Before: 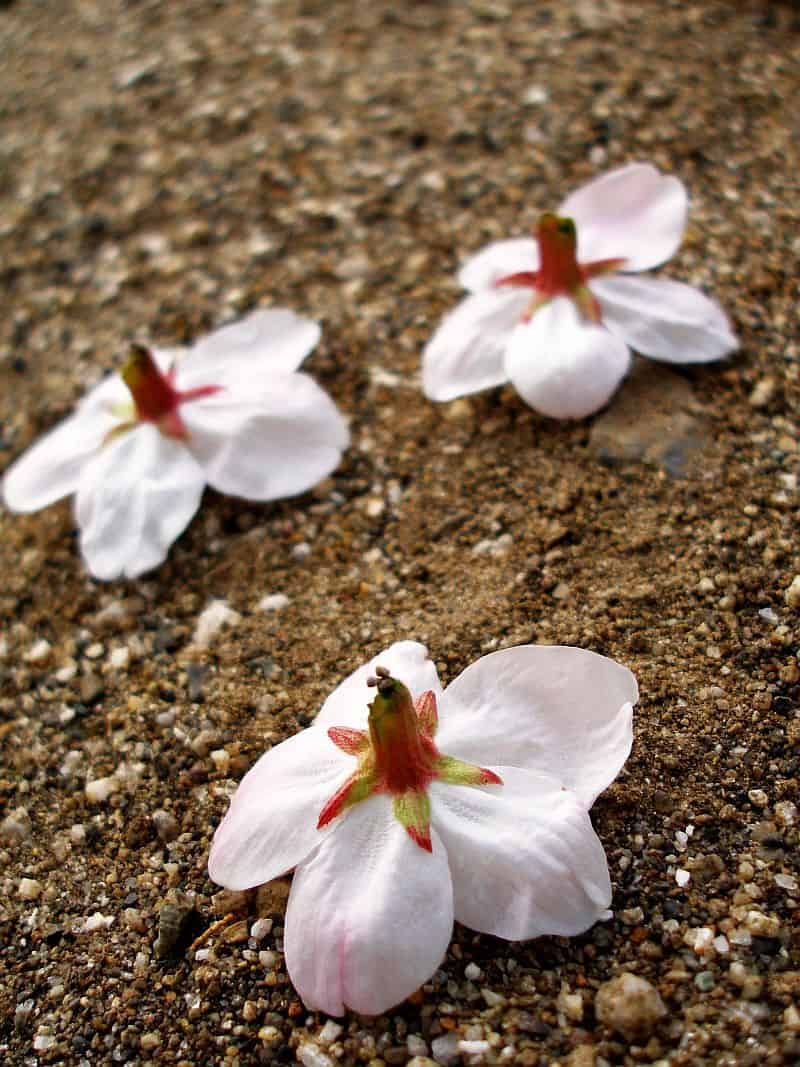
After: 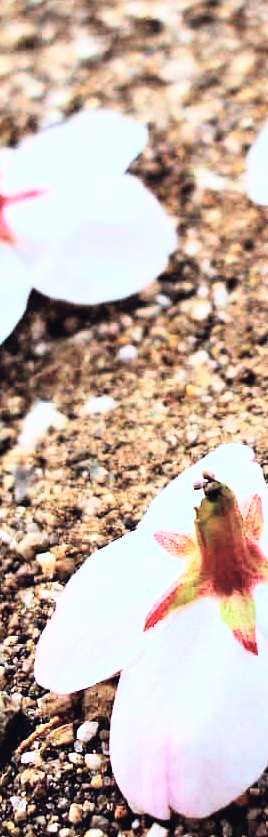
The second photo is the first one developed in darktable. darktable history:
rgb curve: curves: ch0 [(0, 0) (0.21, 0.15) (0.24, 0.21) (0.5, 0.75) (0.75, 0.96) (0.89, 0.99) (1, 1)]; ch1 [(0, 0.02) (0.21, 0.13) (0.25, 0.2) (0.5, 0.67) (0.75, 0.9) (0.89, 0.97) (1, 1)]; ch2 [(0, 0.02) (0.21, 0.13) (0.25, 0.2) (0.5, 0.67) (0.75, 0.9) (0.89, 0.97) (1, 1)], compensate middle gray true
color balance rgb: shadows lift › chroma 9.92%, shadows lift › hue 45.12°, power › luminance 3.26%, power › hue 231.93°, global offset › luminance 0.4%, global offset › chroma 0.21%, global offset › hue 255.02°
exposure: exposure 0.515 EV, compensate highlight preservation false
contrast brightness saturation: contrast 0.06, brightness -0.01, saturation -0.23
white balance: red 0.926, green 1.003, blue 1.133
lowpass: radius 0.1, contrast 0.85, saturation 1.1, unbound 0
crop and rotate: left 21.77%, top 18.528%, right 44.676%, bottom 2.997%
